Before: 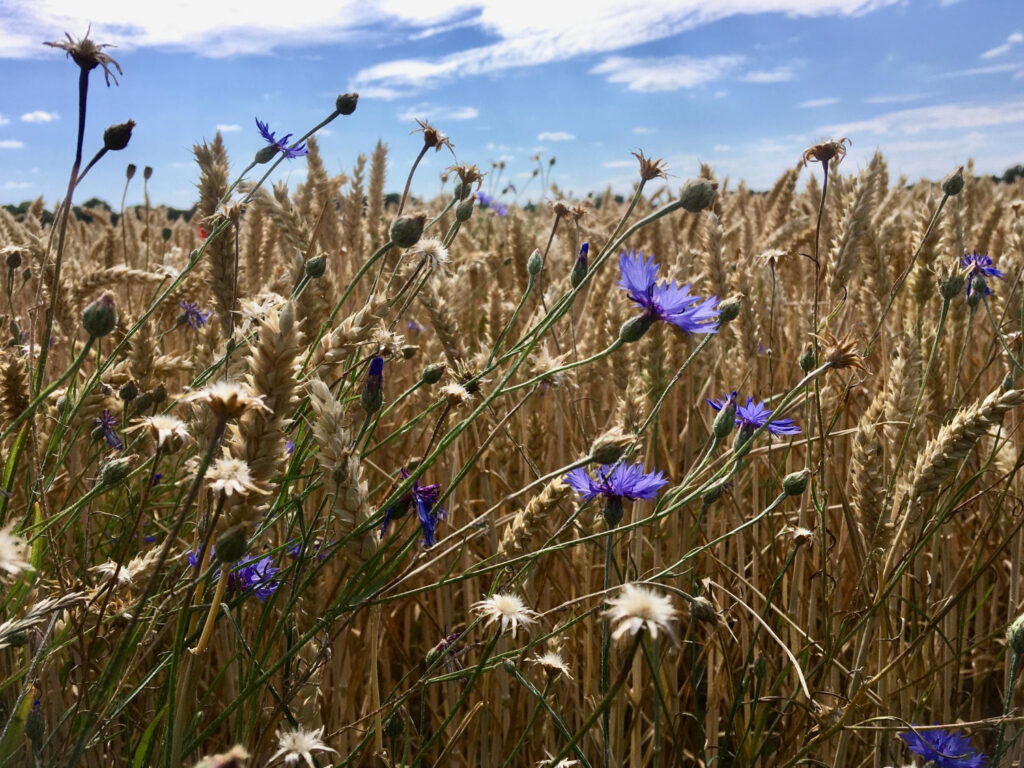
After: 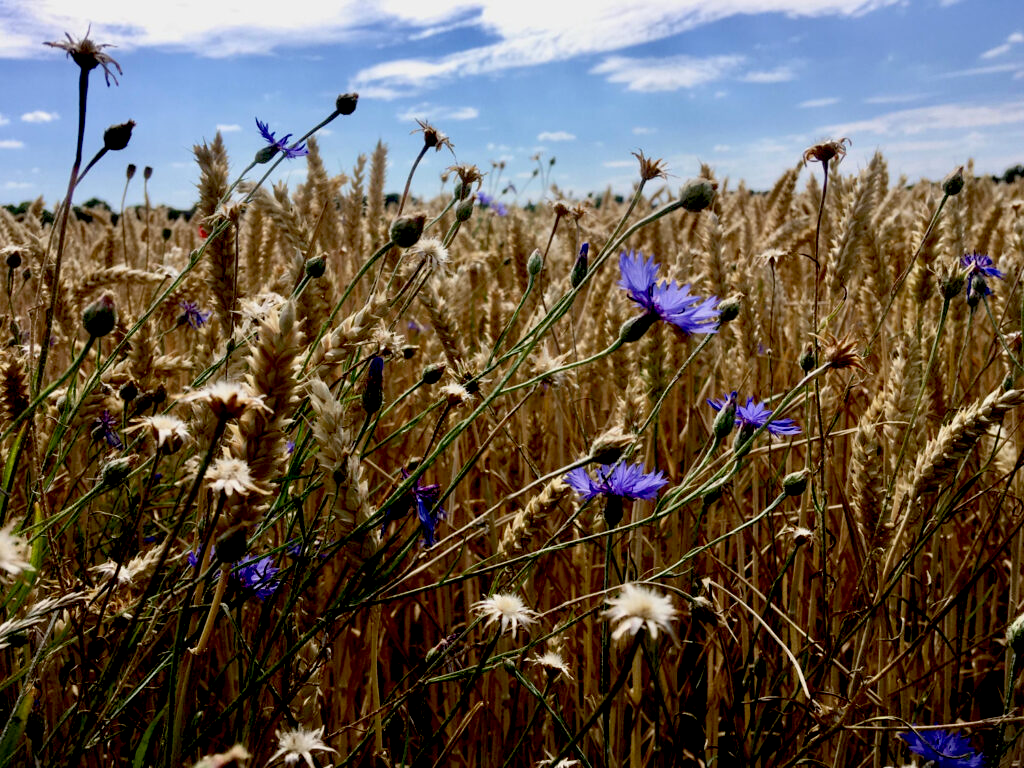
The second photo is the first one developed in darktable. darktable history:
exposure: black level correction 0.03, exposure -0.073 EV, compensate exposure bias true, compensate highlight preservation false
